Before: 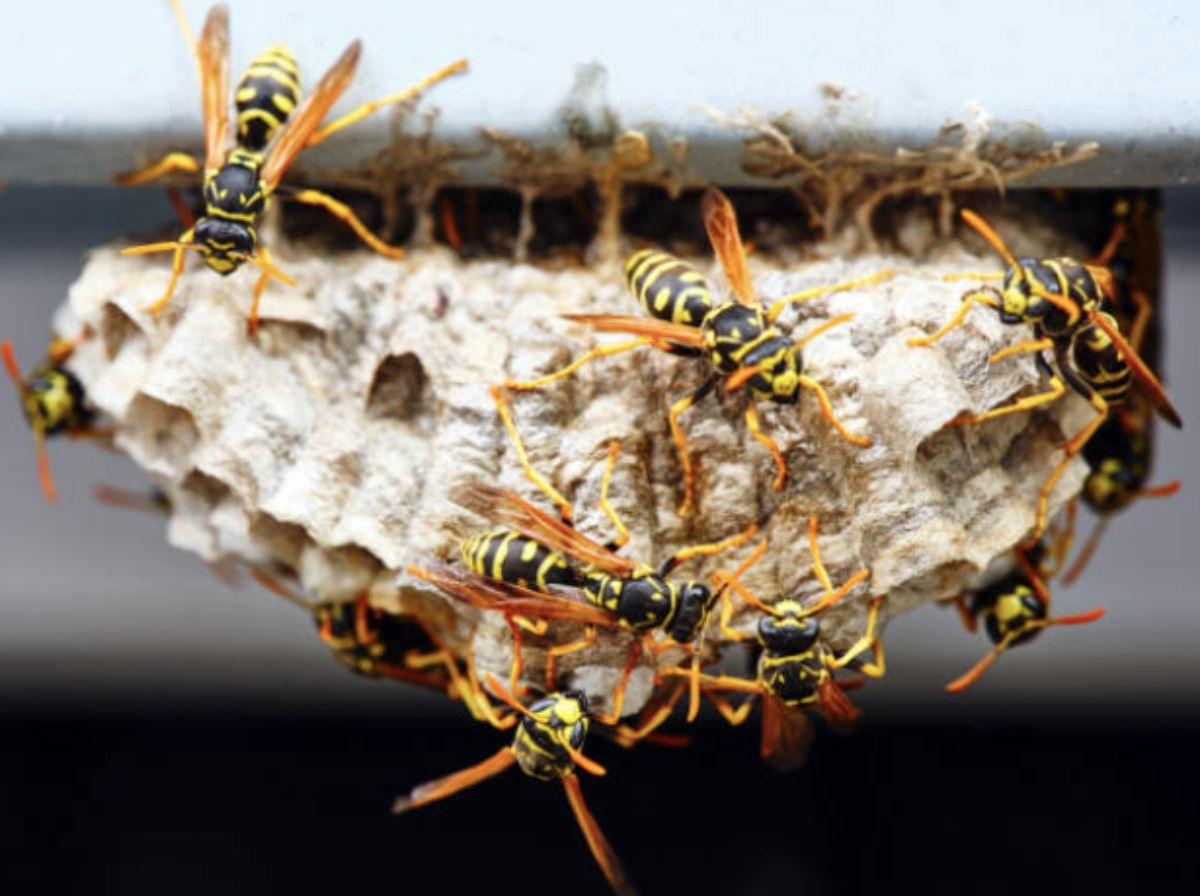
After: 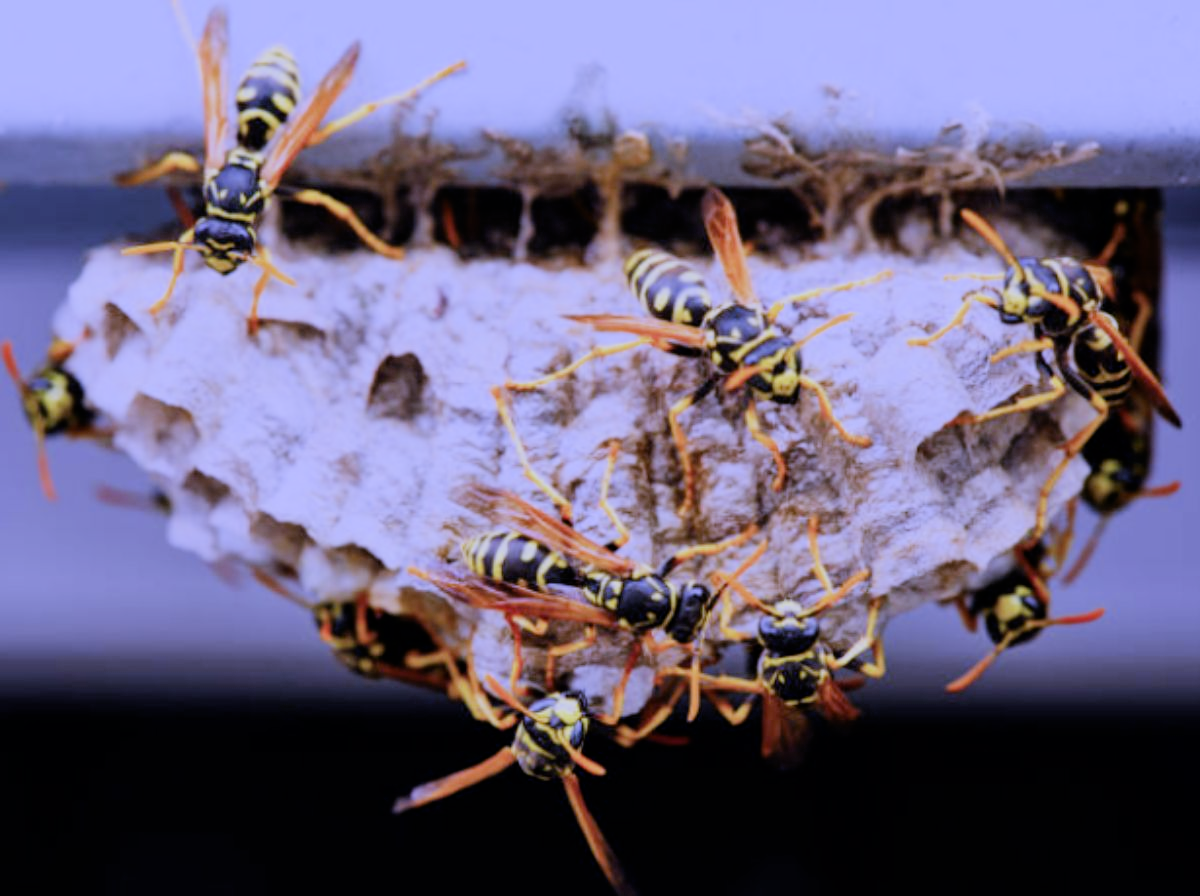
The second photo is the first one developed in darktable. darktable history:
filmic rgb: black relative exposure -7.65 EV, white relative exposure 4.56 EV, hardness 3.61
white balance: red 0.98, blue 1.61
